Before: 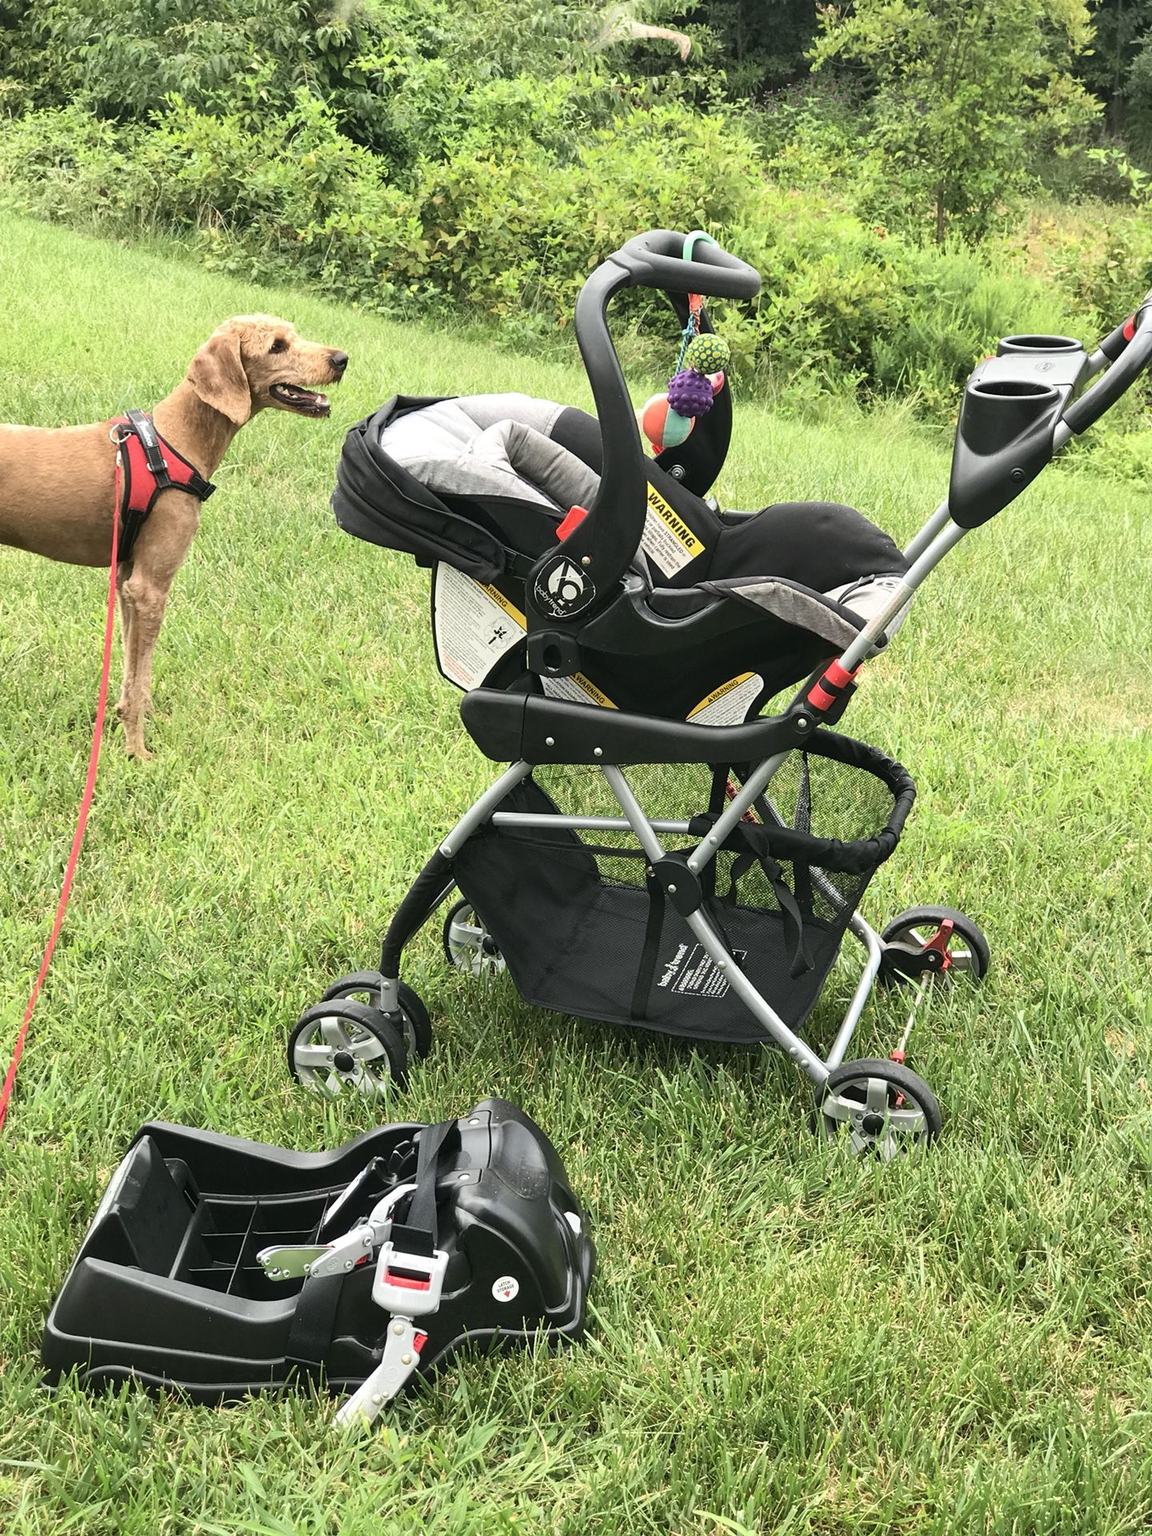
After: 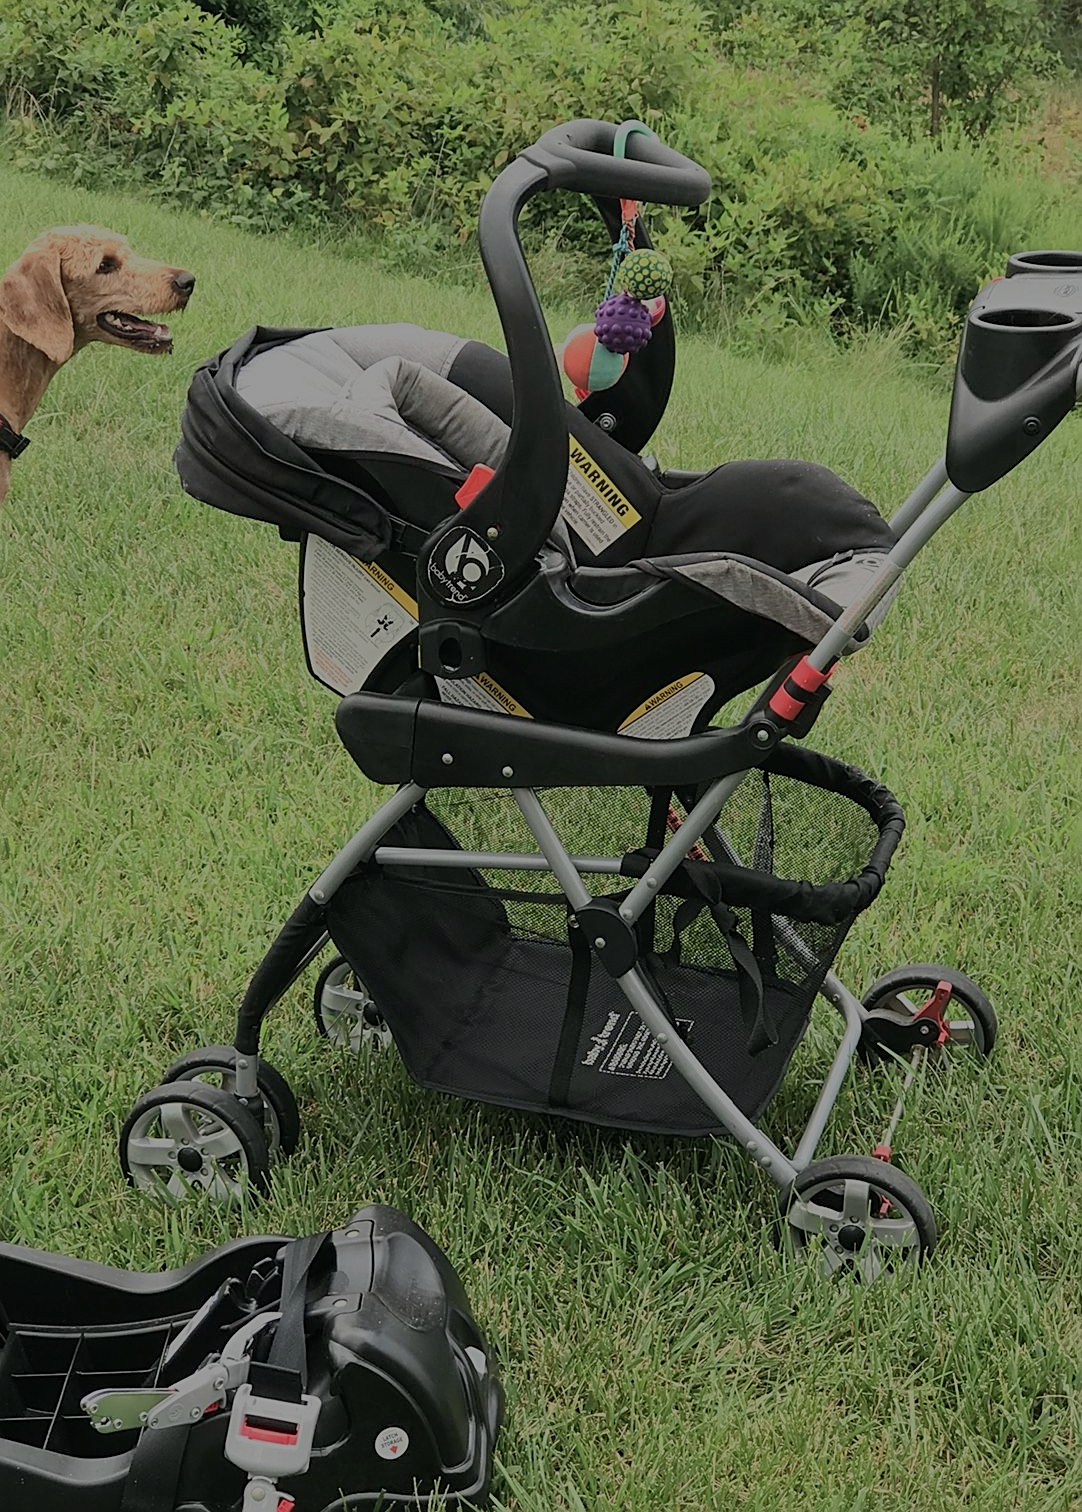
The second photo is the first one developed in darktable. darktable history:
color balance rgb: perceptual saturation grading › global saturation 0.355%, perceptual brilliance grading › global brilliance -47.871%
crop: left 16.691%, top 8.752%, right 8.155%, bottom 12.474%
tone equalizer: -8 EV -0.403 EV, -7 EV -0.368 EV, -6 EV -0.328 EV, -5 EV -0.239 EV, -3 EV 0.202 EV, -2 EV 0.31 EV, -1 EV 0.404 EV, +0 EV 0.415 EV
exposure: exposure 0.605 EV, compensate highlight preservation false
sharpen: on, module defaults
